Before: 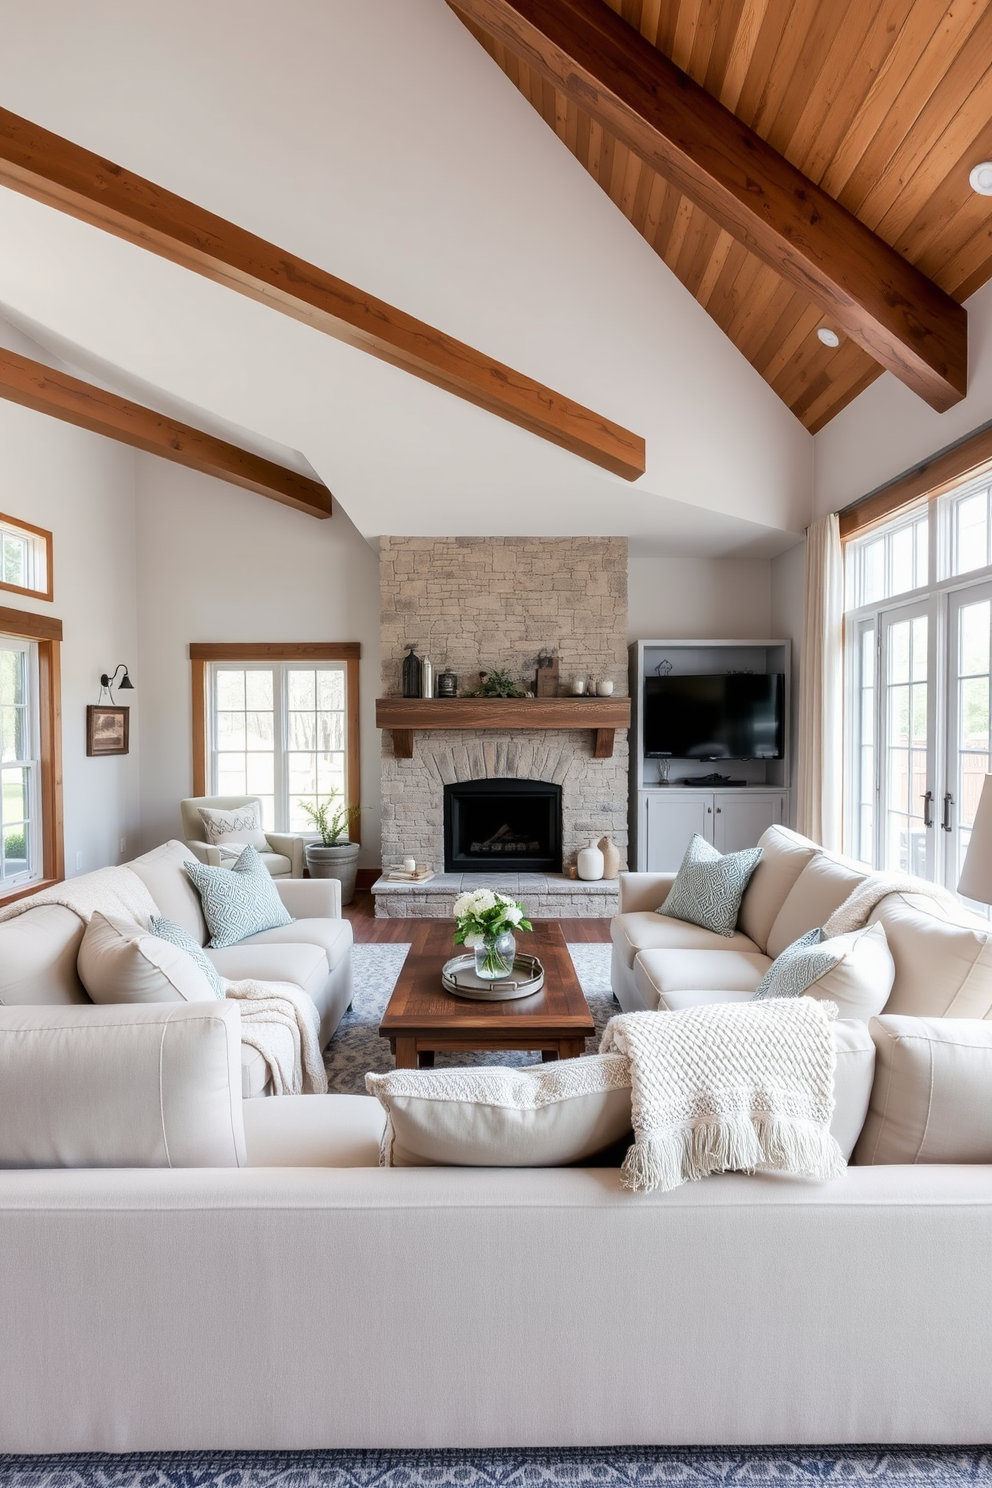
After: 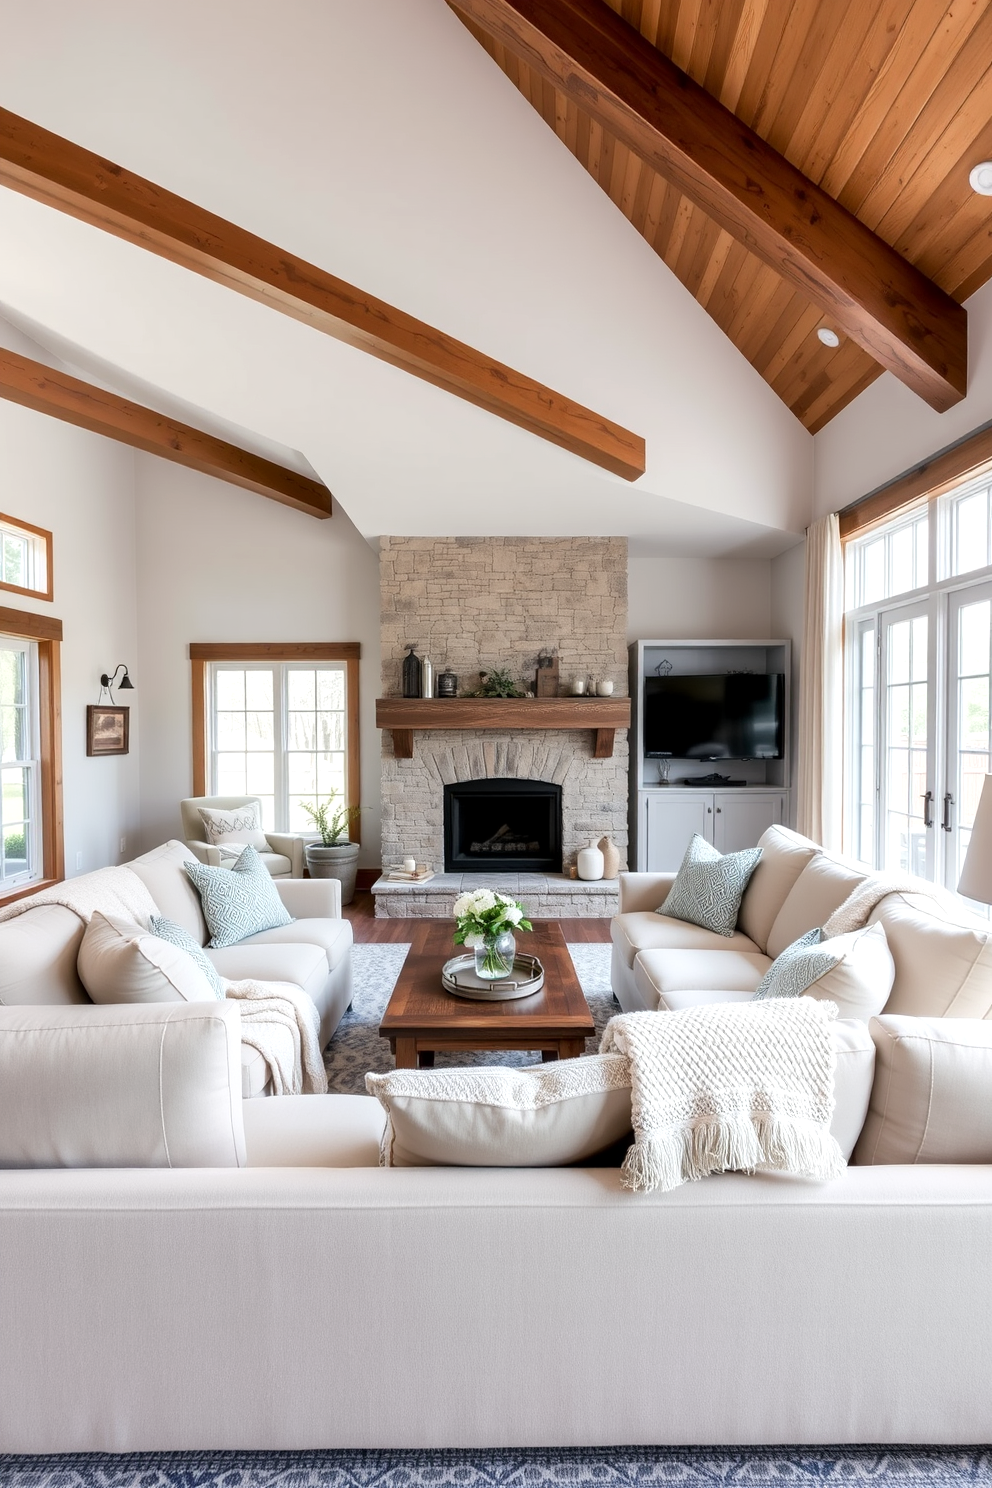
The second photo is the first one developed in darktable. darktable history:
exposure: black level correction 0.001, exposure 0.191 EV, compensate highlight preservation false
